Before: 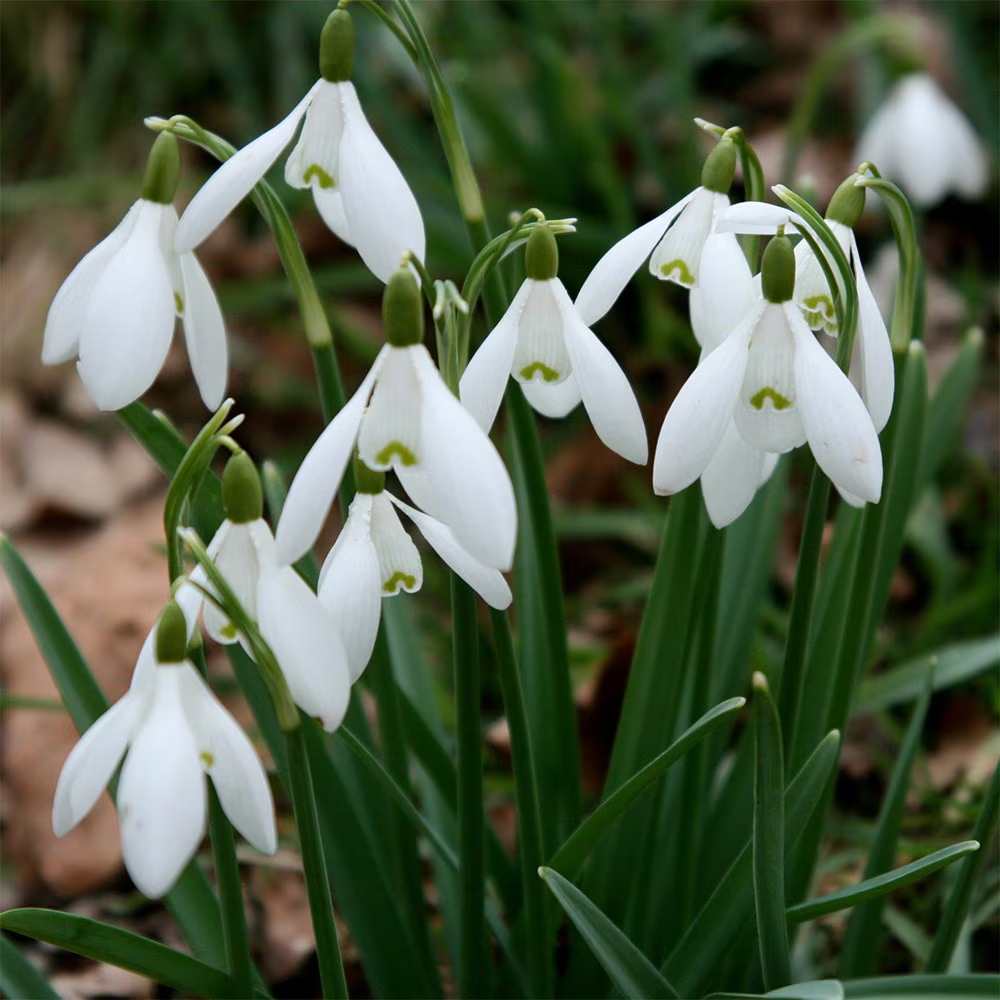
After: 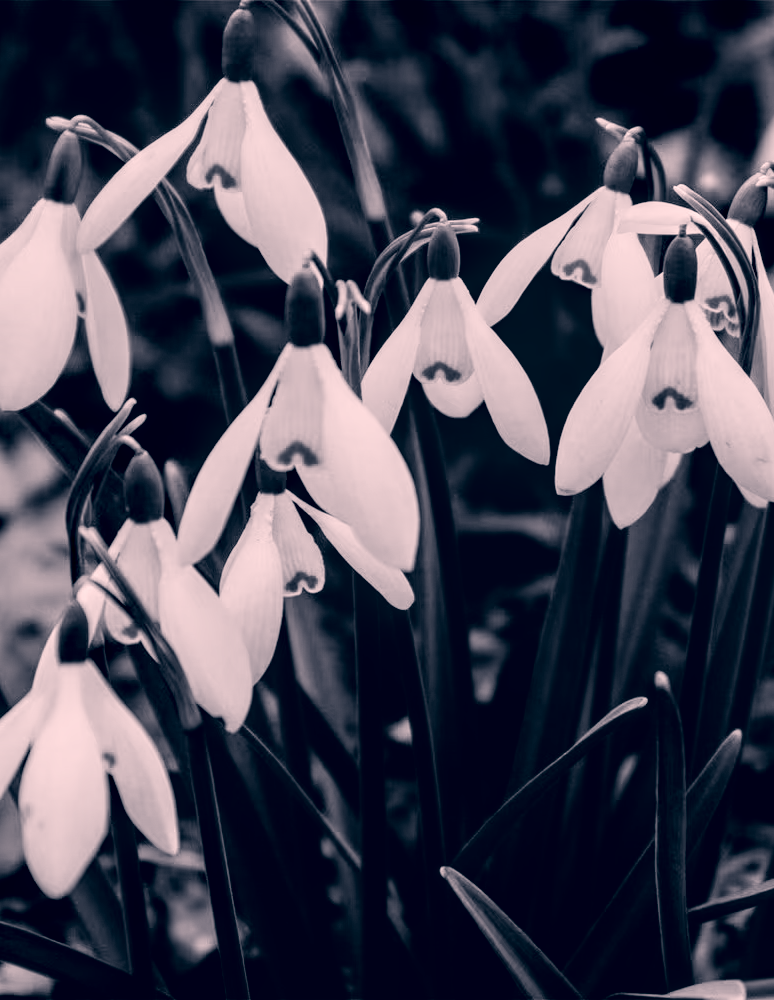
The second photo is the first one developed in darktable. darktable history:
crop: left 9.899%, right 12.686%
color balance rgb: shadows lift › chroma 3.26%, shadows lift › hue 280.17°, perceptual saturation grading › global saturation 19.37%, global vibrance 14.44%
color calibration: output gray [0.246, 0.254, 0.501, 0], illuminant as shot in camera, x 0.358, y 0.373, temperature 4628.91 K
filmic rgb: black relative exposure -5.09 EV, white relative exposure 3.99 EV, hardness 2.89, contrast 1.298, highlights saturation mix -30.24%, preserve chrominance no, color science v5 (2021)
color correction: highlights a* 14.02, highlights b* 6.13, shadows a* -5.35, shadows b* -16.01, saturation 0.84
local contrast: detail 154%
color zones: curves: ch0 [(0, 0.487) (0.241, 0.395) (0.434, 0.373) (0.658, 0.412) (0.838, 0.487)]; ch1 [(0, 0) (0.053, 0.053) (0.211, 0.202) (0.579, 0.259) (0.781, 0.241)], mix -121.91%
